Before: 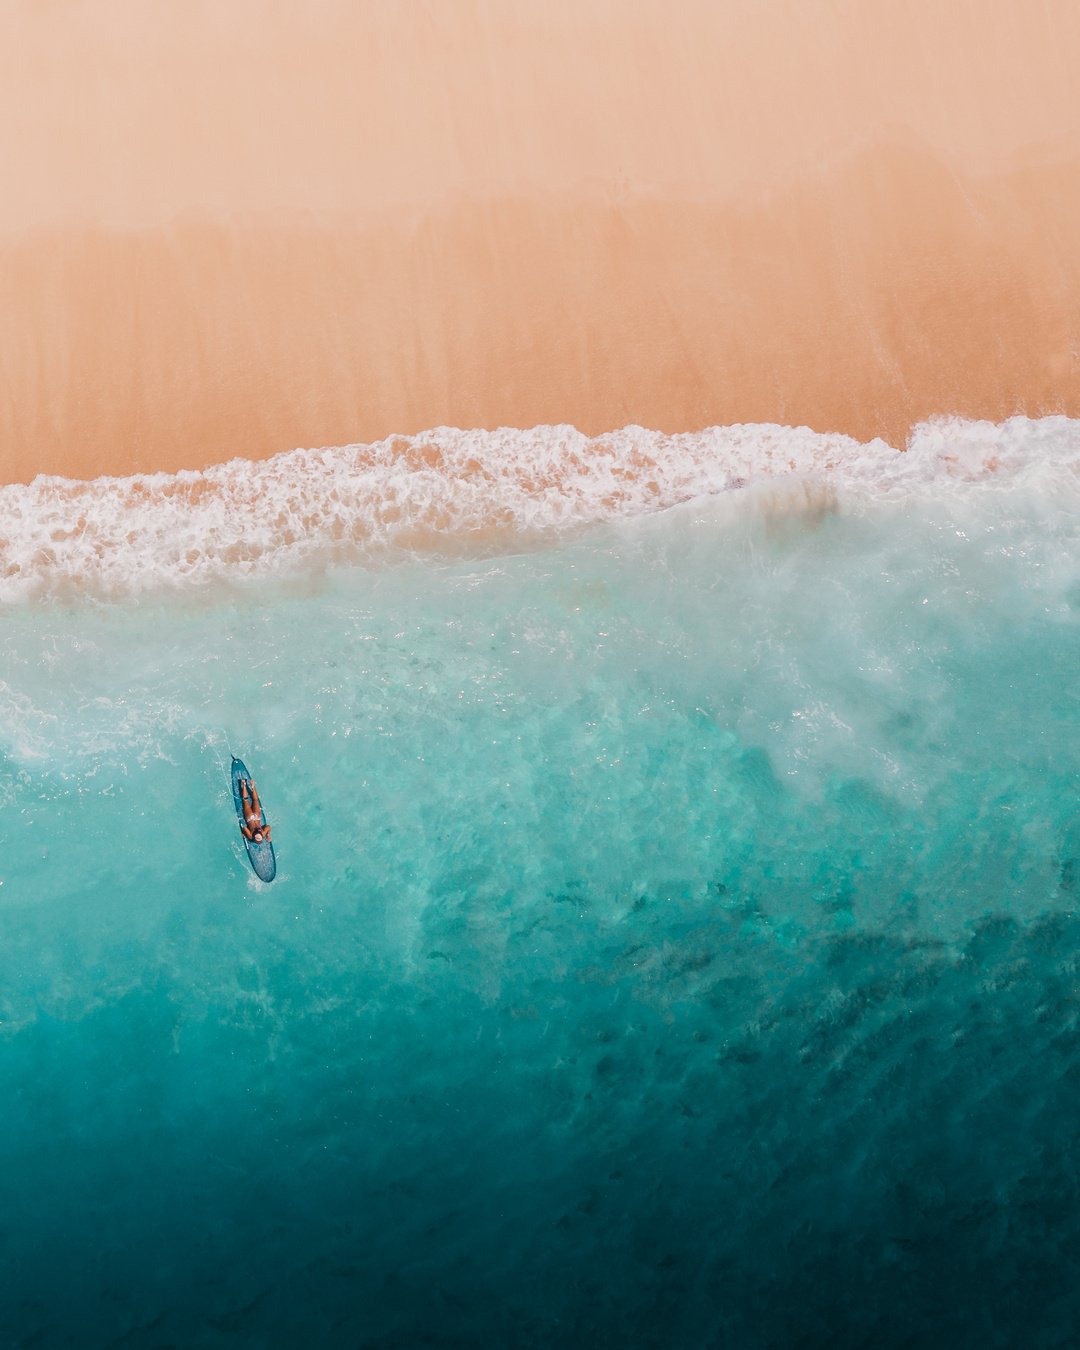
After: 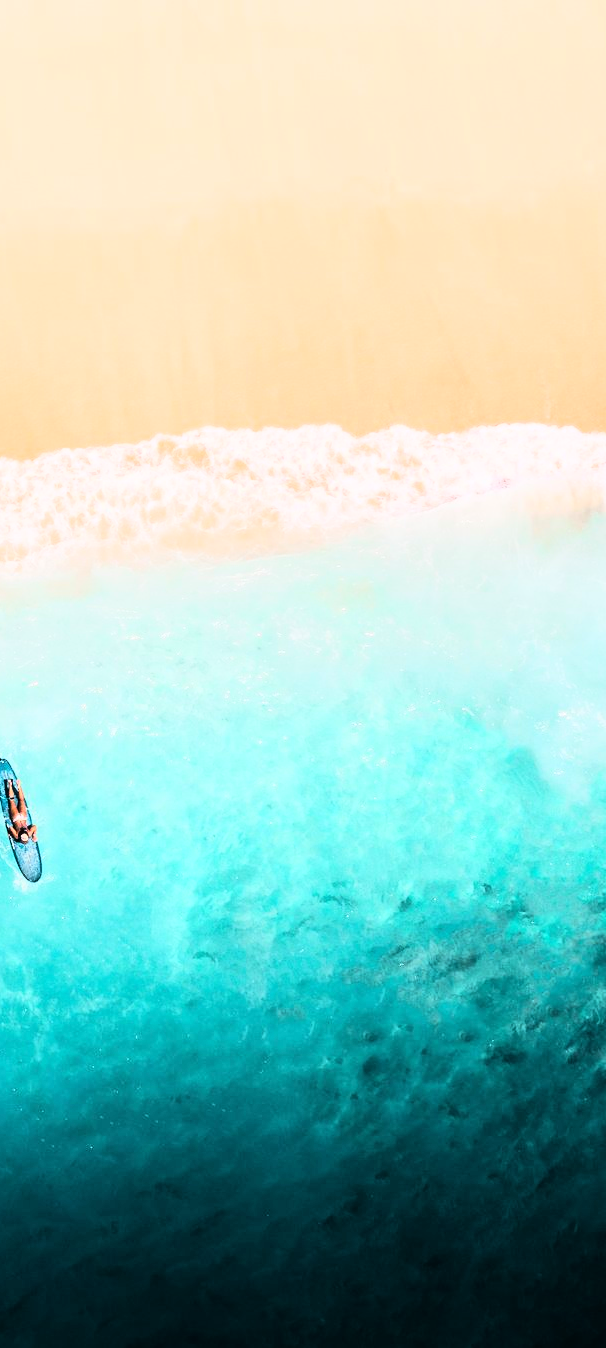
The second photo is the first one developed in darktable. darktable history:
rgb curve: curves: ch0 [(0, 0) (0.21, 0.15) (0.24, 0.21) (0.5, 0.75) (0.75, 0.96) (0.89, 0.99) (1, 1)]; ch1 [(0, 0.02) (0.21, 0.13) (0.25, 0.2) (0.5, 0.67) (0.75, 0.9) (0.89, 0.97) (1, 1)]; ch2 [(0, 0.02) (0.21, 0.13) (0.25, 0.2) (0.5, 0.67) (0.75, 0.9) (0.89, 0.97) (1, 1)], compensate middle gray true
crop: left 21.674%, right 22.086%
